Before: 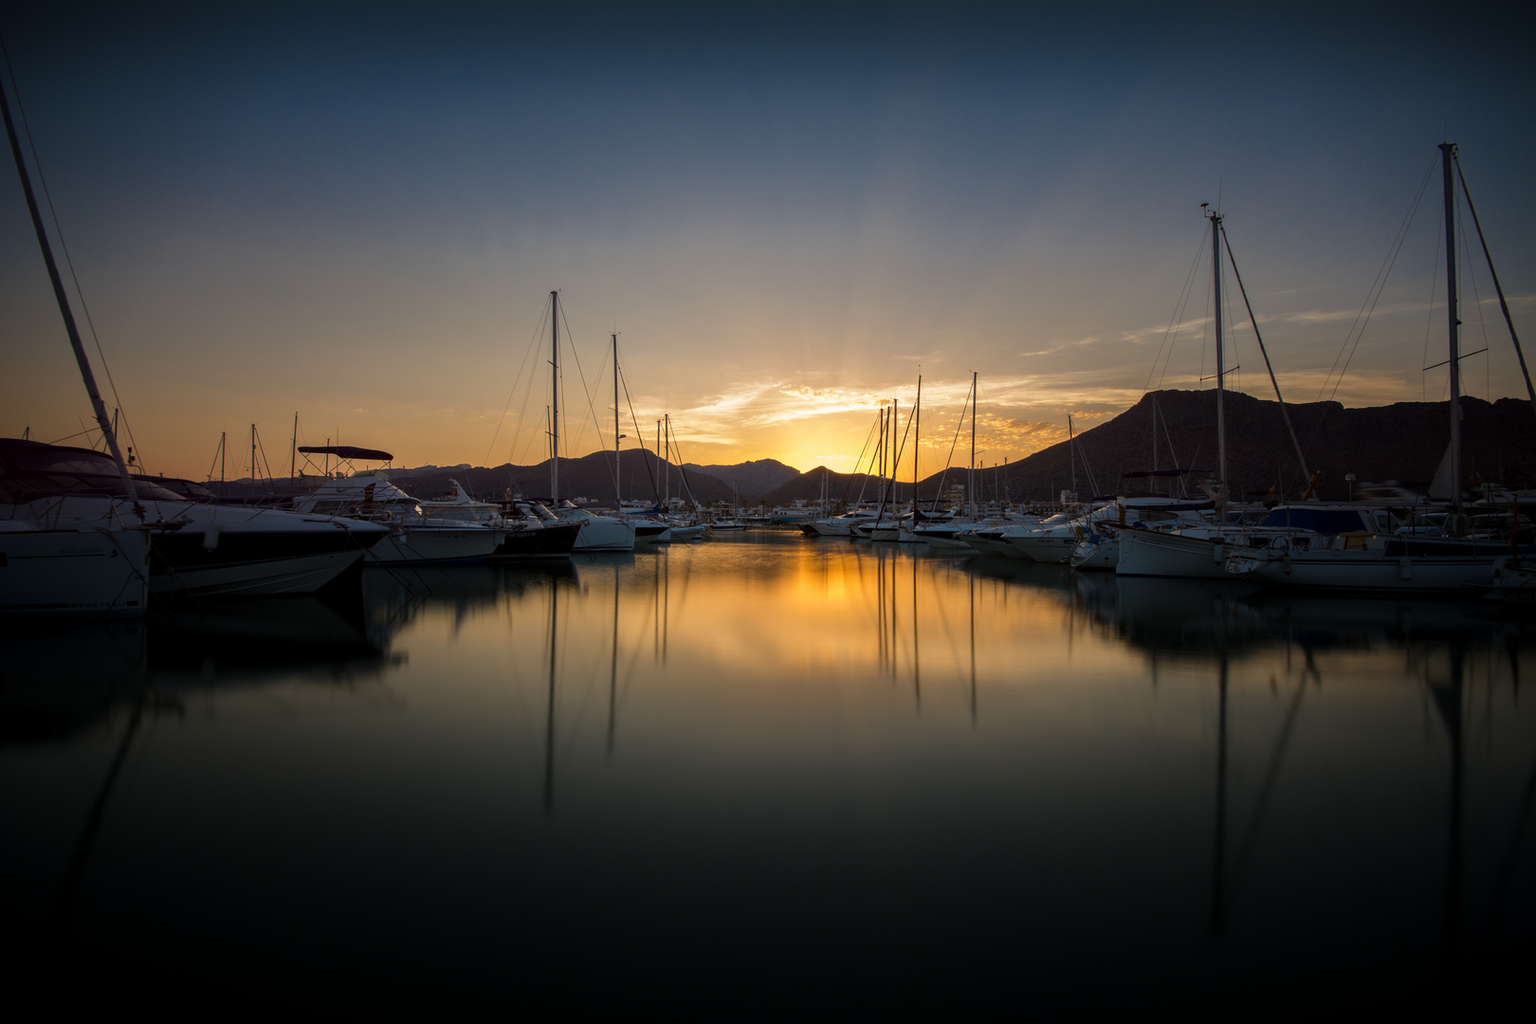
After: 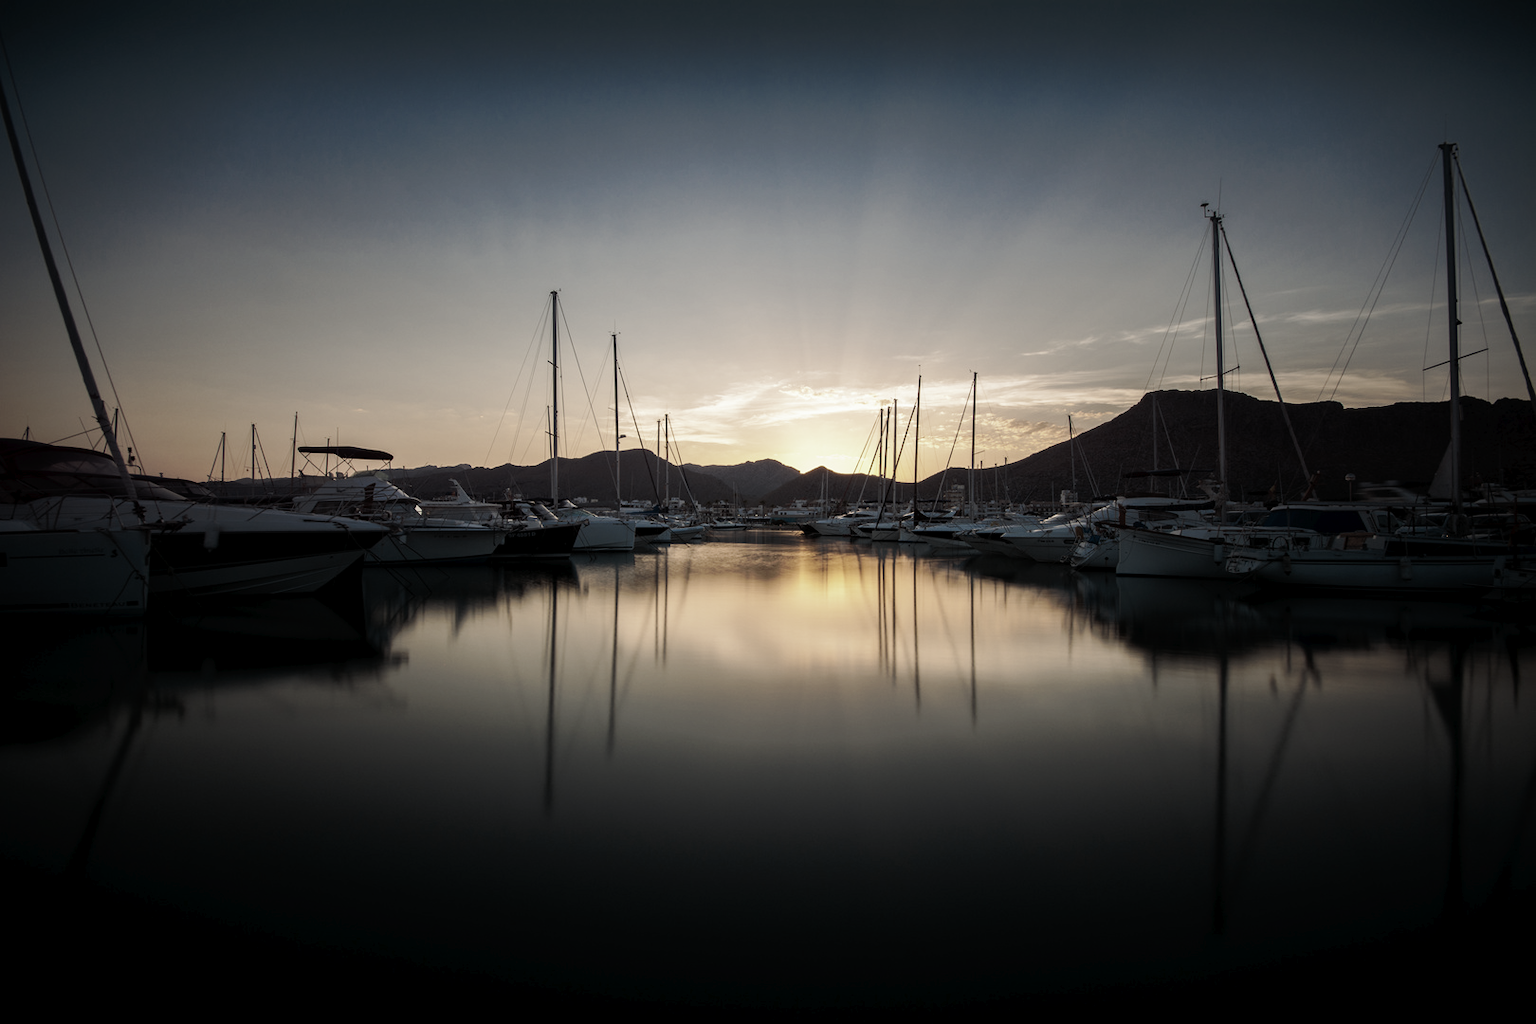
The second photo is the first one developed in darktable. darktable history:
tone curve: curves: ch0 [(0, 0) (0.003, 0.01) (0.011, 0.015) (0.025, 0.023) (0.044, 0.038) (0.069, 0.058) (0.1, 0.093) (0.136, 0.134) (0.177, 0.176) (0.224, 0.221) (0.277, 0.282) (0.335, 0.36) (0.399, 0.438) (0.468, 0.54) (0.543, 0.632) (0.623, 0.724) (0.709, 0.814) (0.801, 0.885) (0.898, 0.947) (1, 1)], preserve colors none
color look up table: target L [96.74, 88.93, 90.48, 81.01, 79.13, 77.76, 61.58, 69.91, 53.91, 45.91, 38.77, 22.47, 11.35, 200.5, 83.7, 83.14, 77.51, 74.64, 48.5, 34.71, 49.43, 33.65, 44.71, 32.96, 20.61, 17.72, 12.96, 93.96, 80.17, 75.29, 67.77, 36.77, 49.63, 50.04, 47.13, 37.53, 44.65, 37.21, 24.06, 17.36, 4.691, 6.867, 92.68, 76.25, 73.52, 69.1, 51.96, 35.3, 17.72], target a [-10.61, -15.09, -7.705, -28.74, -17.4, -22.46, -37.91, -11.75, -5.889, -8.351, -21.18, -13.95, 0.032, 0, -9.774, 0.697, 2.706, 12.81, 20.18, 39.73, 11.11, 39.83, 1.988, 17.15, 34.12, 11.5, 21.54, -0.738, 10.41, 1.613, 19.9, 44.46, -7.393, 26.75, 18.75, 32.91, 4.575, 8.963, 36.1, 27.23, 13.95, 7.373, -13.29, -31.2, -14.65, -2.448, -5.483, -13.31, -4.743], target b [21.49, 22.44, 5.646, 5.96, 9.67, 37.87, 28.91, 2.846, 9.766, 22.36, 13.35, 15.44, 3.821, 0, 45.75, 16.02, 23.09, 3.243, 27.89, 11.27, 19.94, -2.408, 1.271, 8.333, 19.38, 8.072, -1.282, -0.235, -8.238, -13.39, -18.27, -26.99, -28.2, -30.12, -4.141, -15.74, -15.86, -37.38, -37.86, -14.46, -29.05, -8.045, -3.499, -14.93, -17.07, -4.301, -15.66, -3.251, -12.15], num patches 49
